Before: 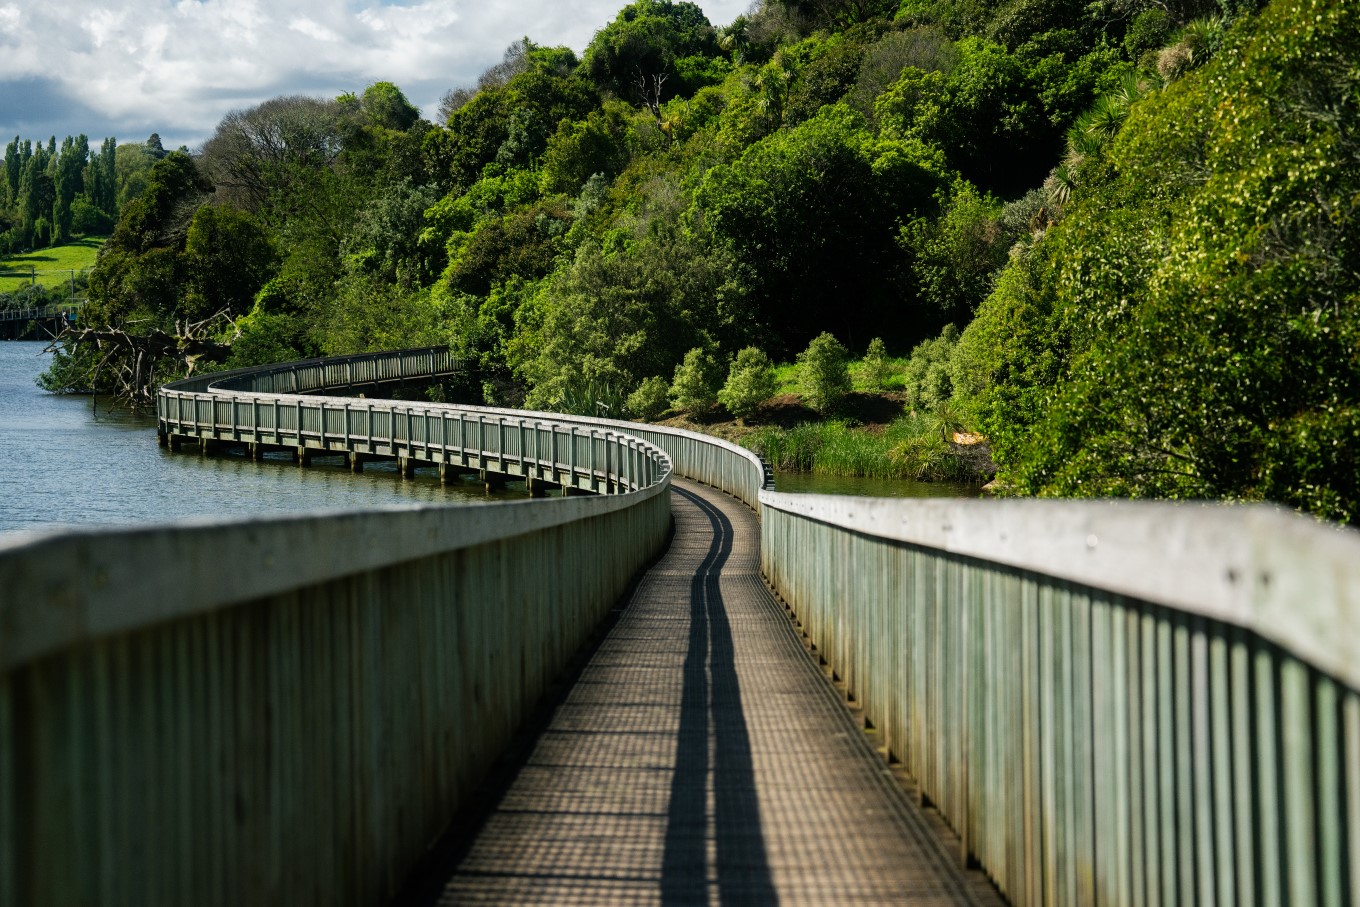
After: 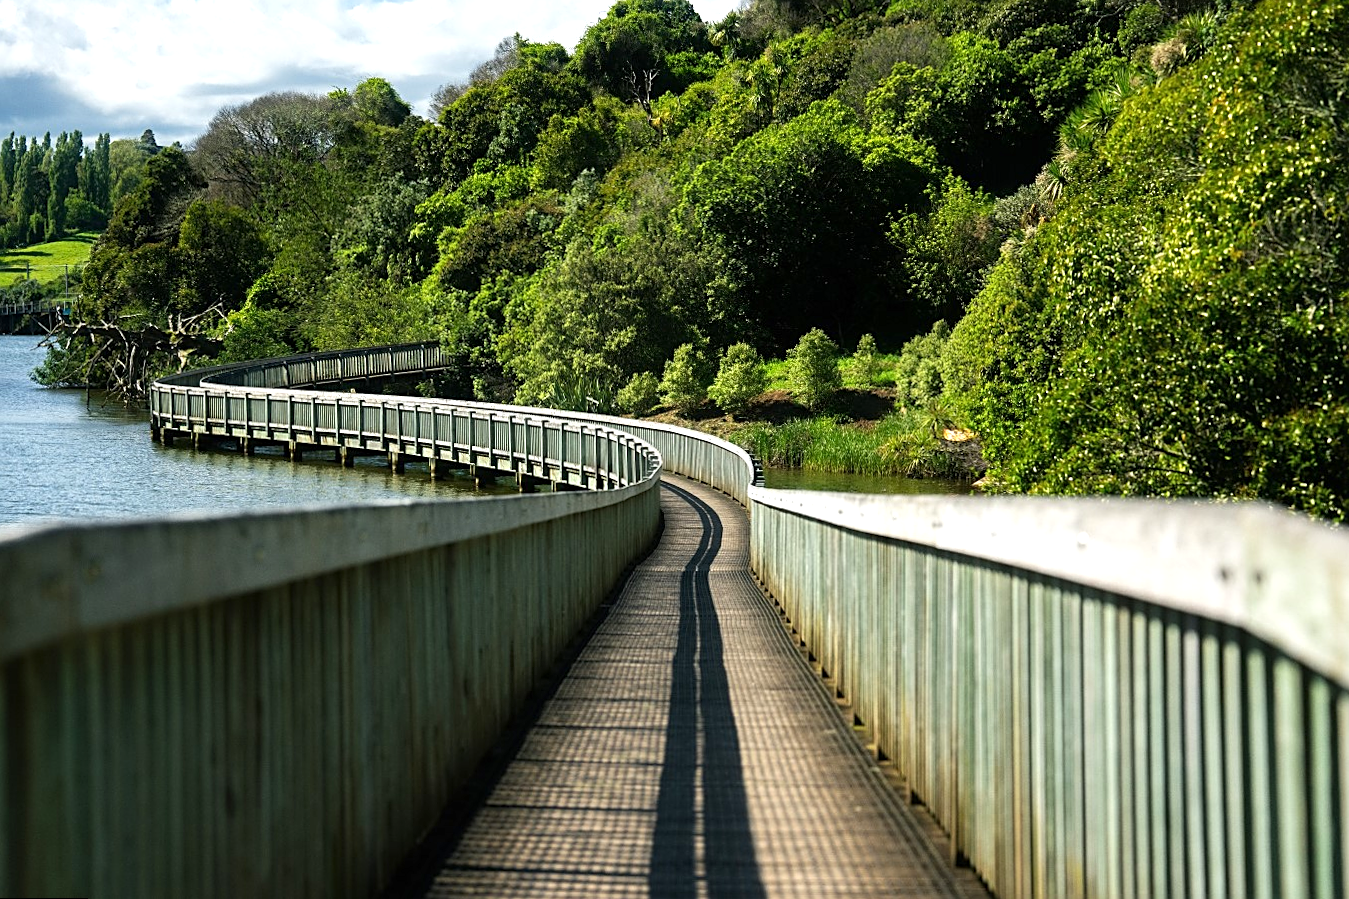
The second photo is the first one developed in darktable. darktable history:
sharpen: on, module defaults
exposure: exposure 0.6 EV, compensate highlight preservation false
rotate and perspective: rotation 0.192°, lens shift (horizontal) -0.015, crop left 0.005, crop right 0.996, crop top 0.006, crop bottom 0.99
